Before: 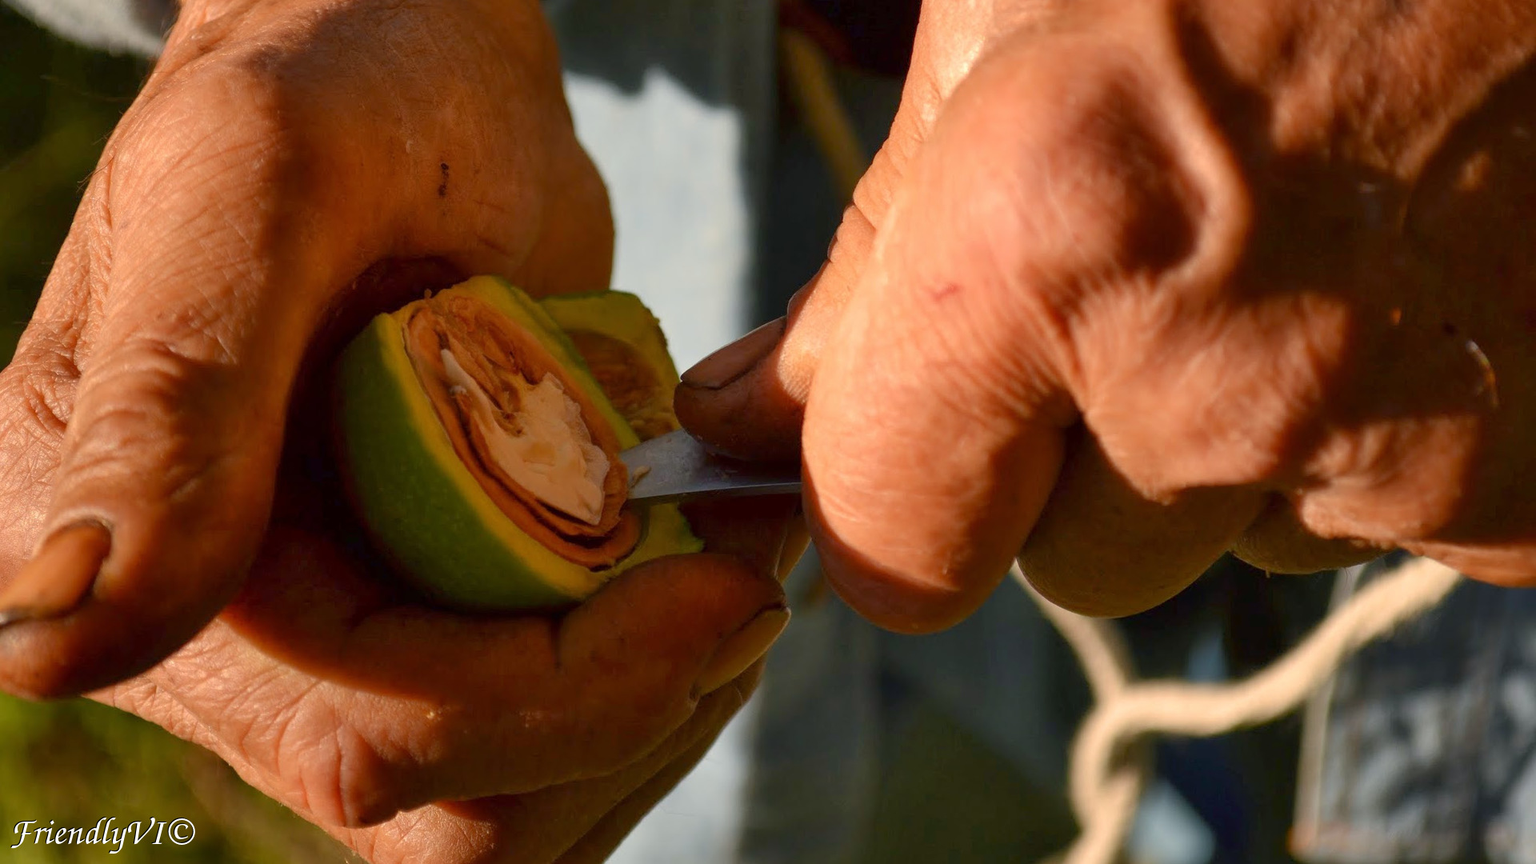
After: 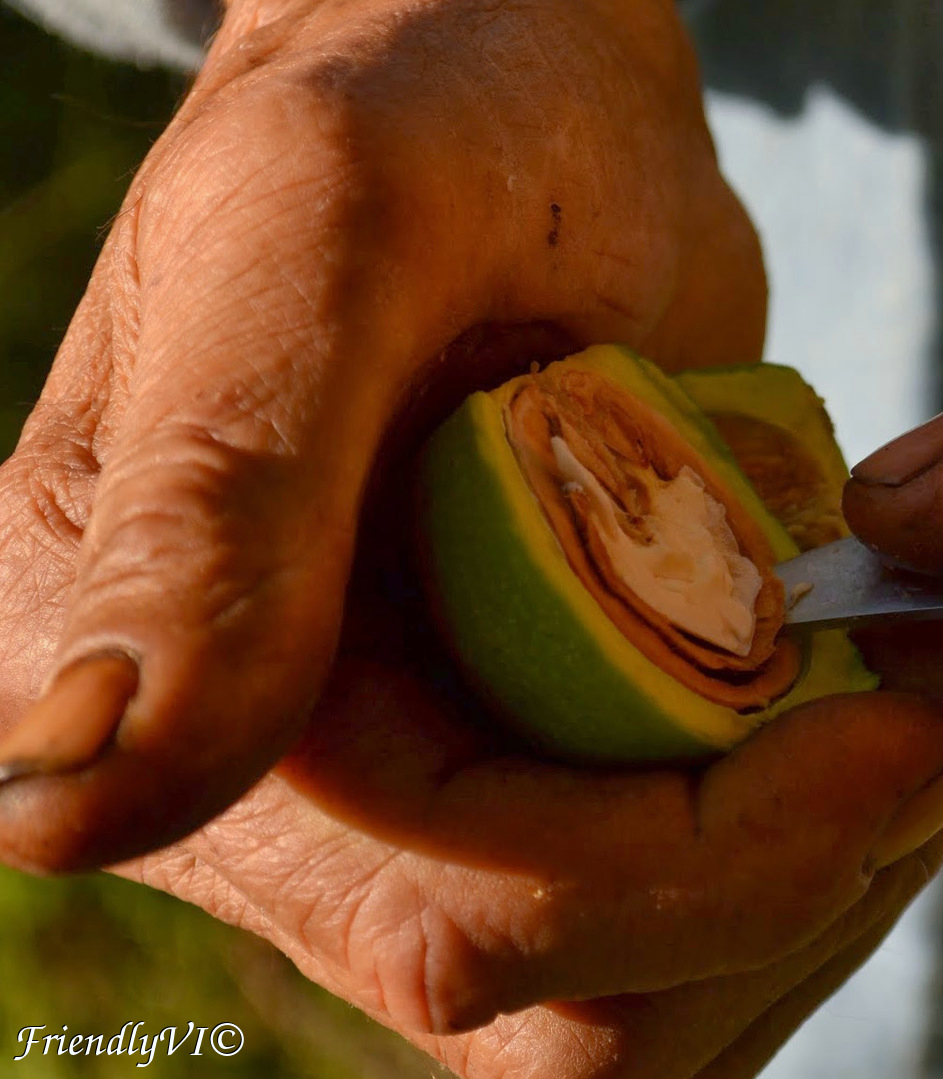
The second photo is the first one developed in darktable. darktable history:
white balance: red 0.98, blue 1.034
crop and rotate: left 0%, top 0%, right 50.845%
